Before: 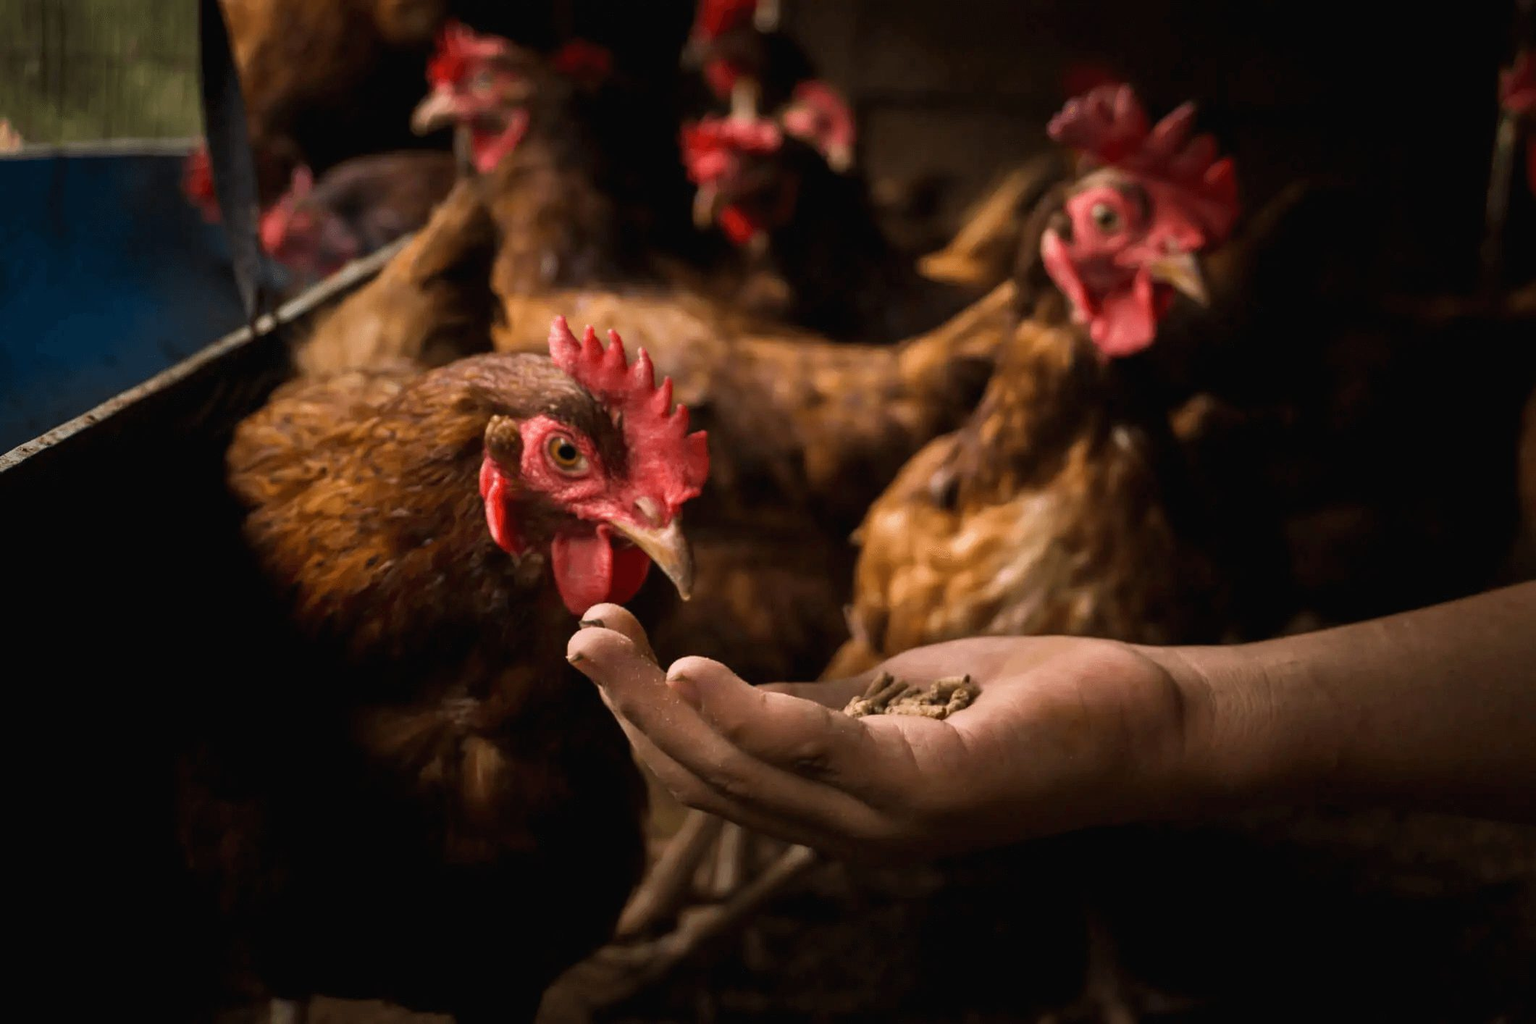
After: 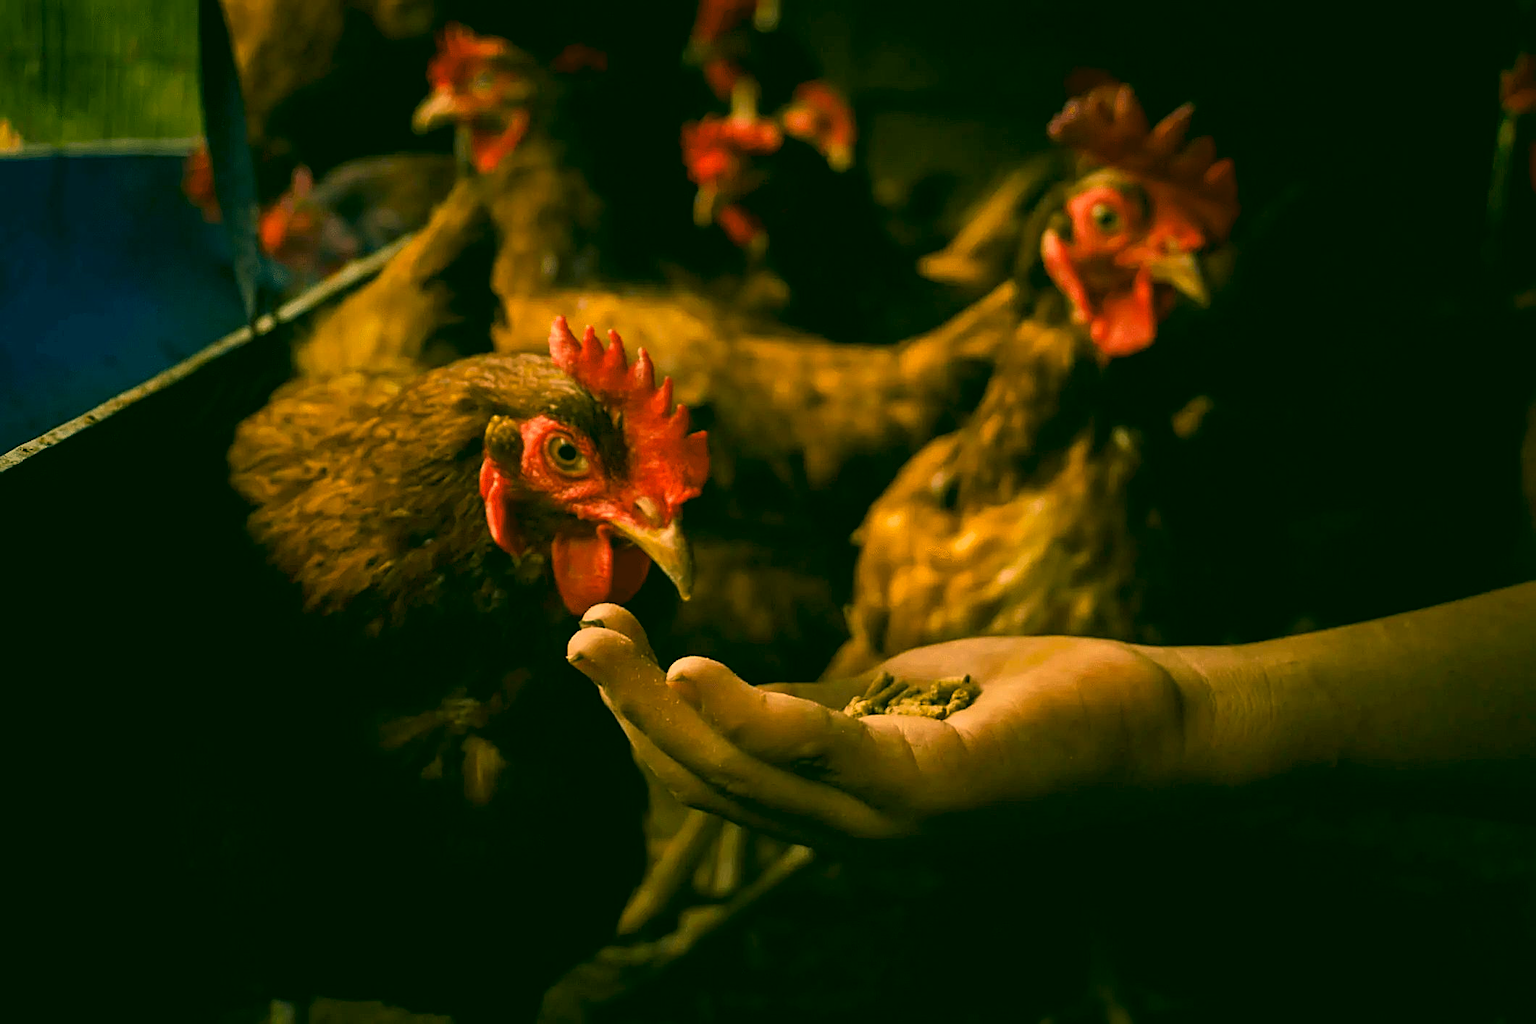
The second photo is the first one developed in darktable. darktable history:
color balance rgb: shadows lift › chroma 1.035%, shadows lift › hue 214.52°, highlights gain › chroma 0.137%, highlights gain › hue 332.34°, linear chroma grading › global chroma 8.783%, perceptual saturation grading › global saturation 24.926%, global vibrance 20%
color correction: highlights a* 5.66, highlights b* 32.85, shadows a* -25.97, shadows b* 3.95
sharpen: on, module defaults
color zones: curves: ch1 [(0, 0.513) (0.143, 0.524) (0.286, 0.511) (0.429, 0.506) (0.571, 0.503) (0.714, 0.503) (0.857, 0.508) (1, 0.513)]
